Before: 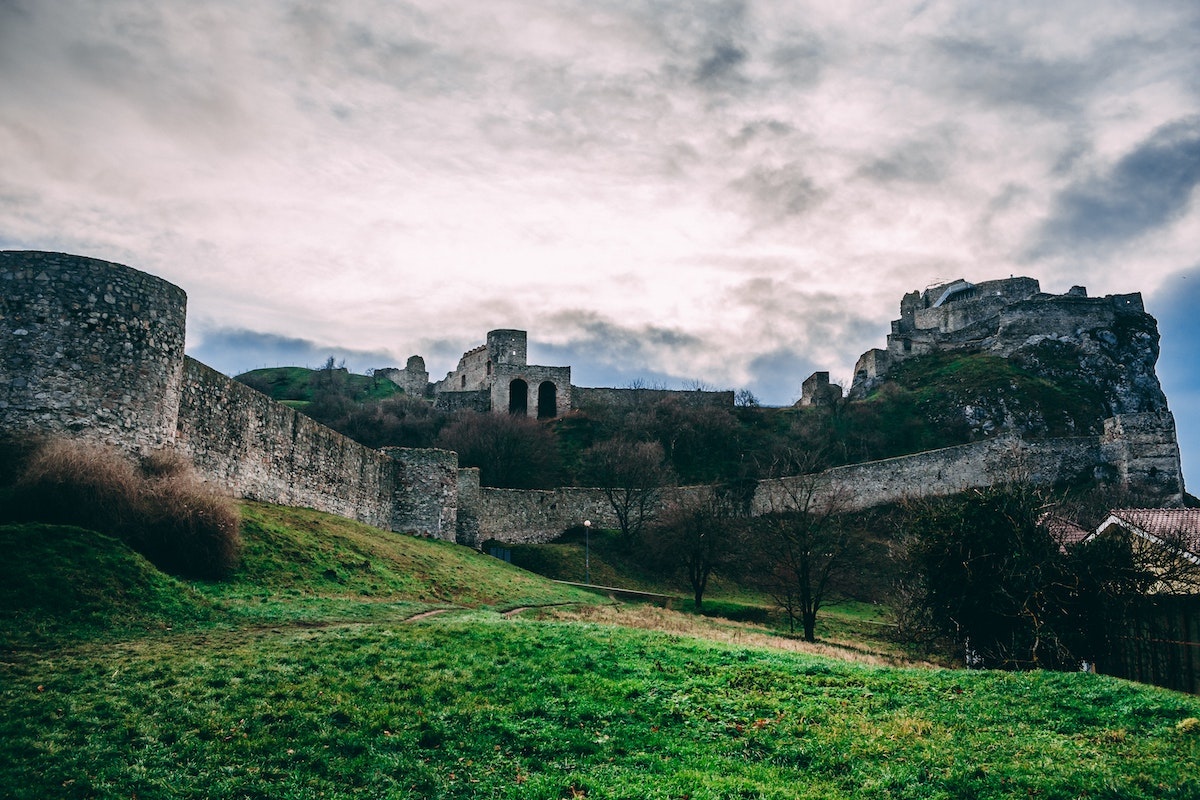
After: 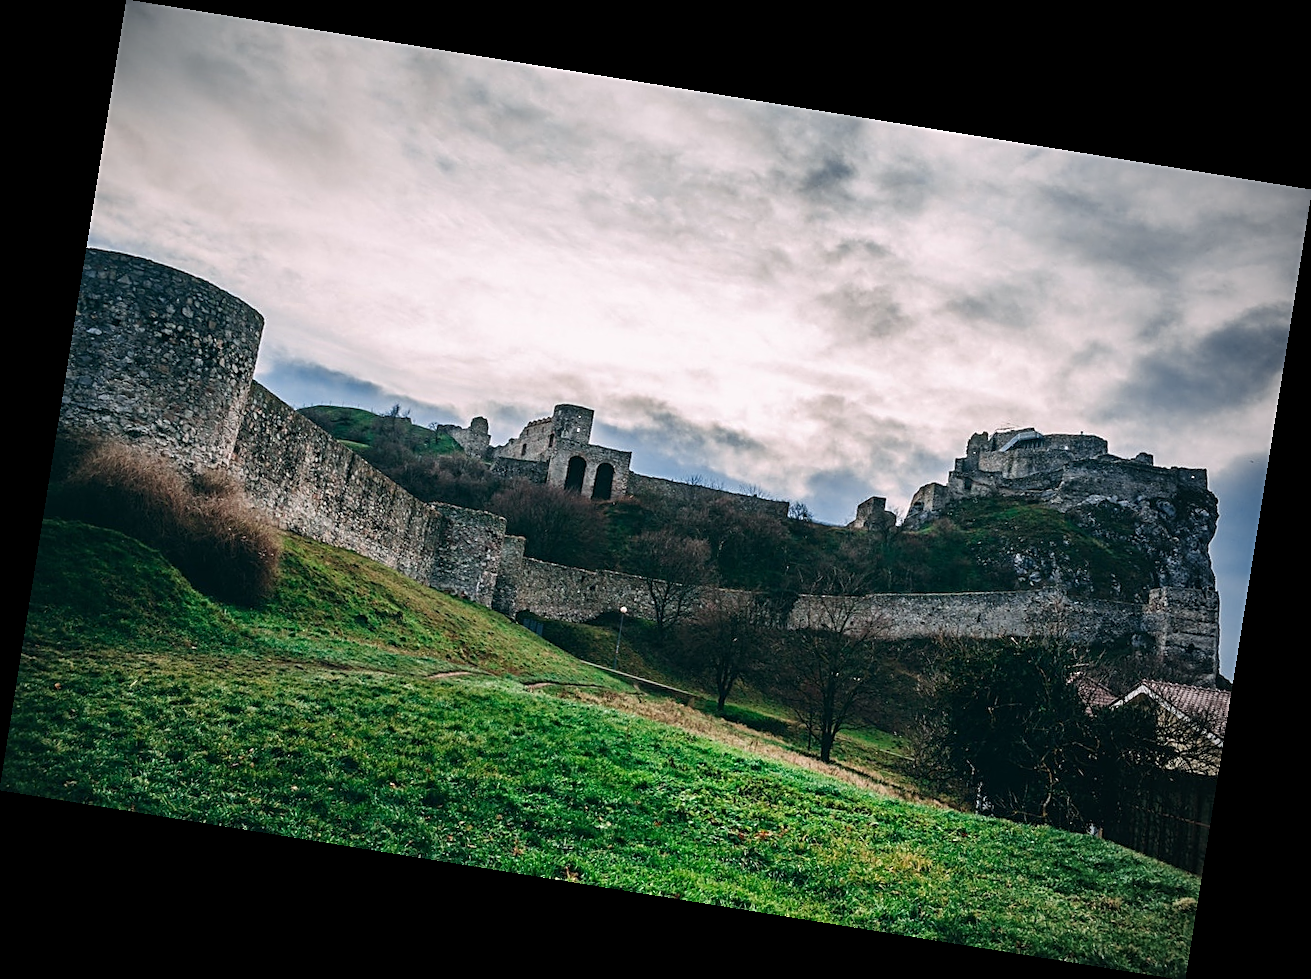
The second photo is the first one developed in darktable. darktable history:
sharpen: on, module defaults
vignetting: center (-0.15, 0.013)
rotate and perspective: rotation 9.12°, automatic cropping off
